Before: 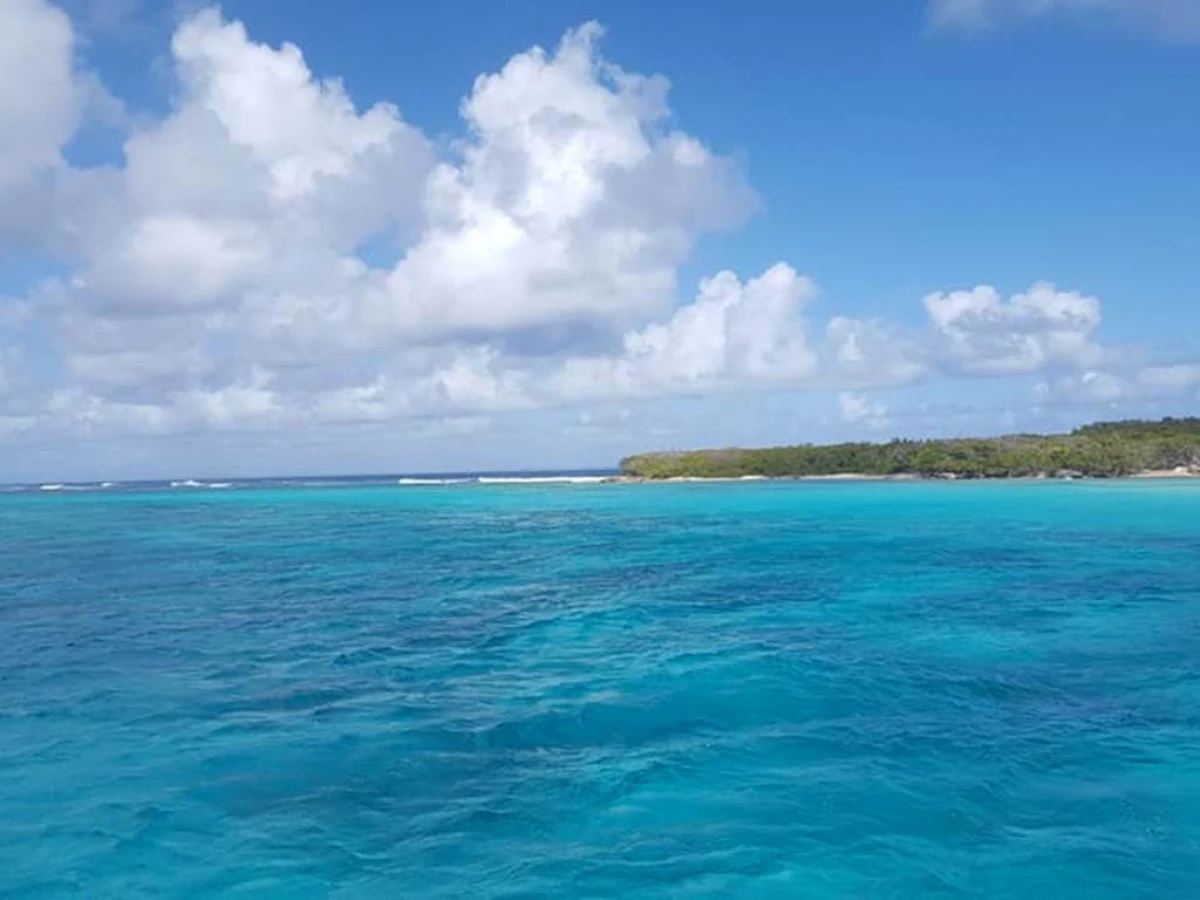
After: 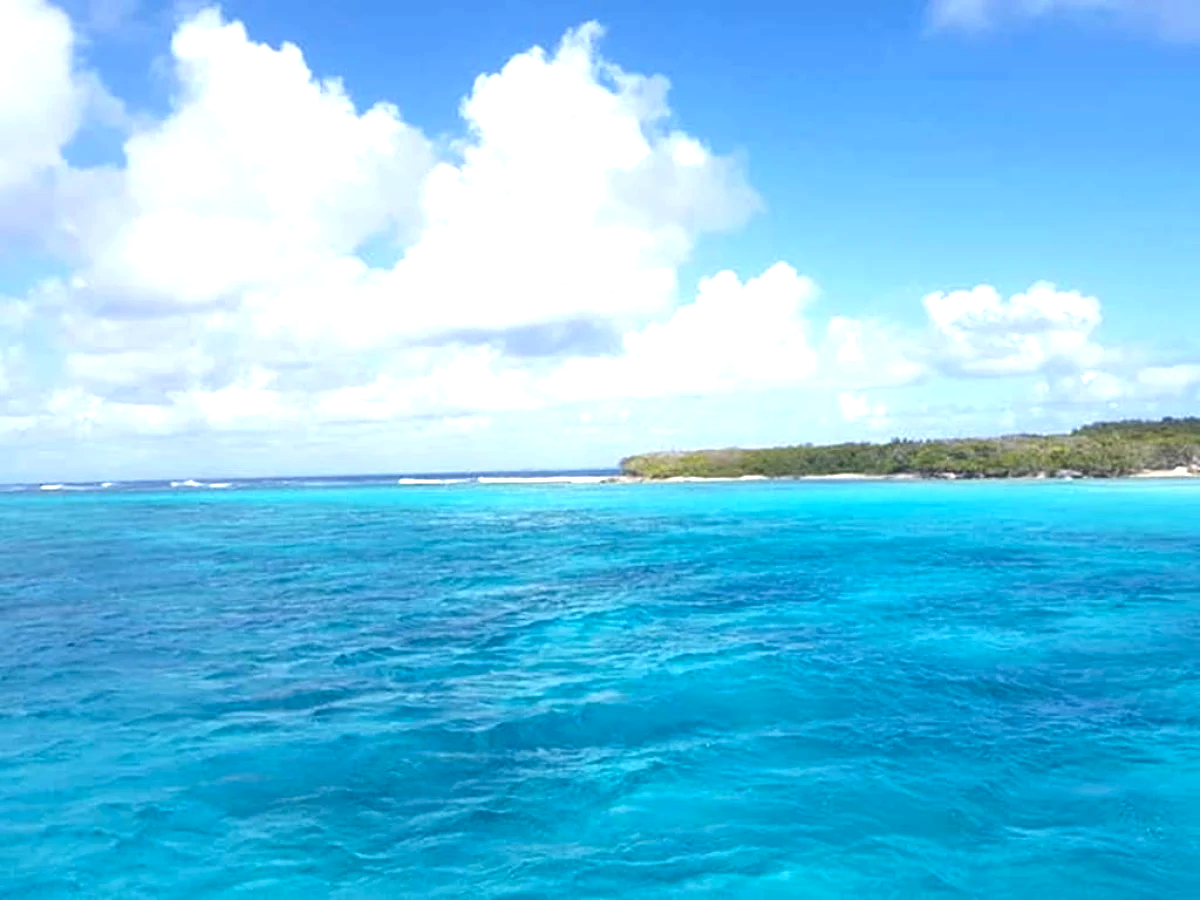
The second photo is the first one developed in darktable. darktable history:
contrast brightness saturation: brightness -0.09
exposure: exposure 1 EV, compensate highlight preservation false
